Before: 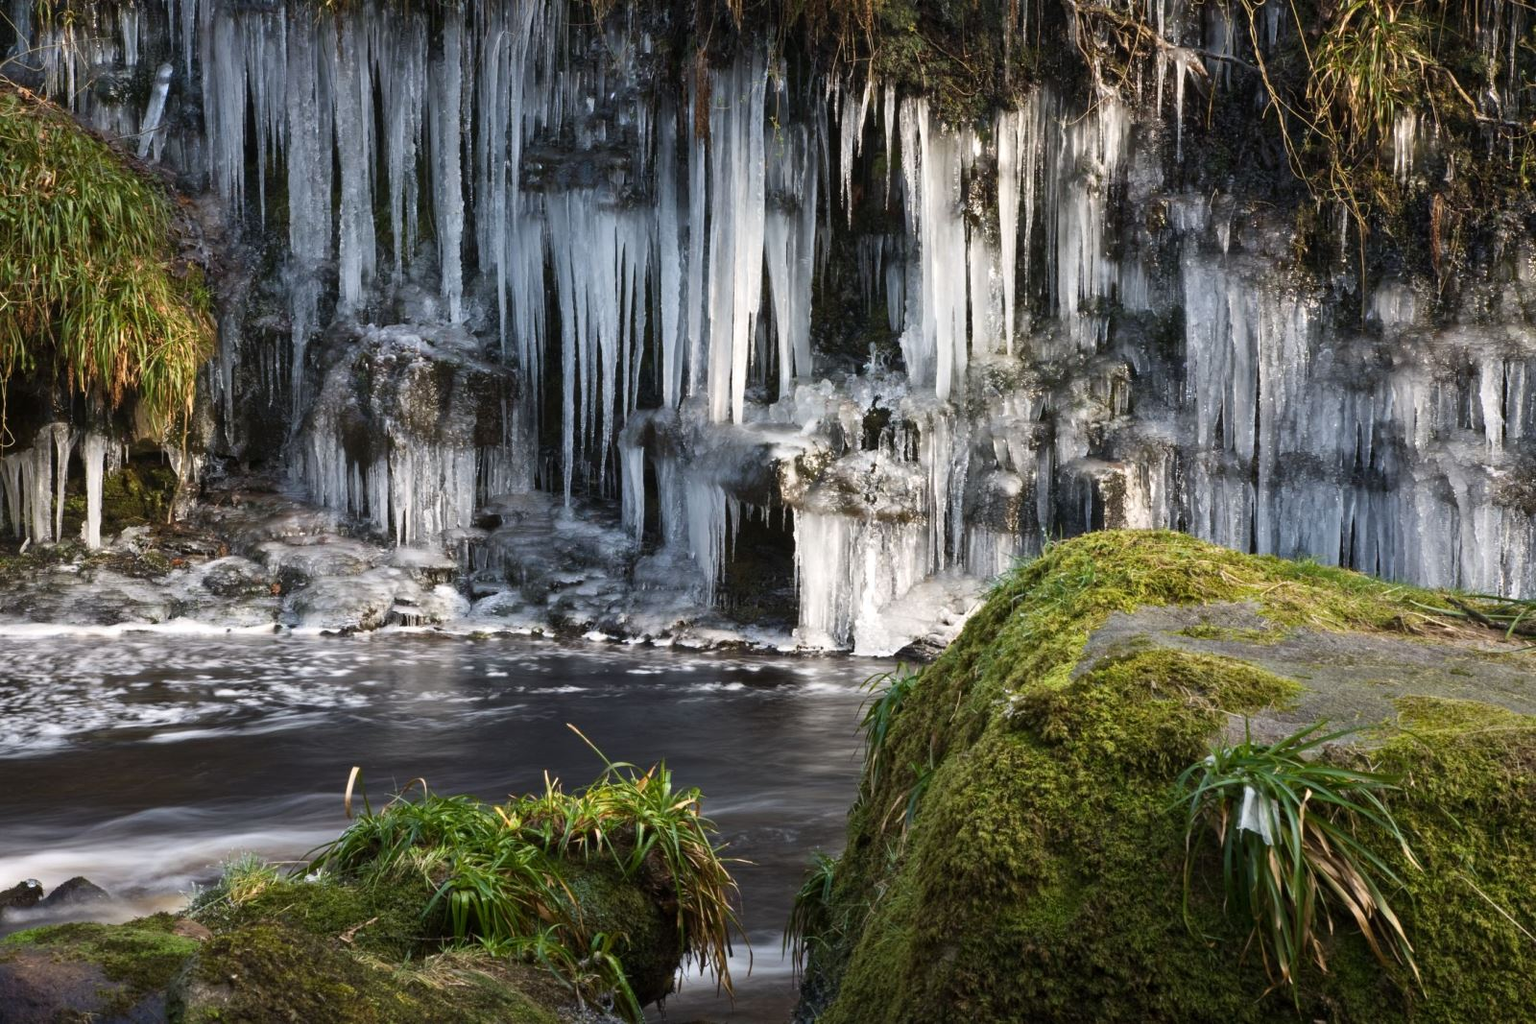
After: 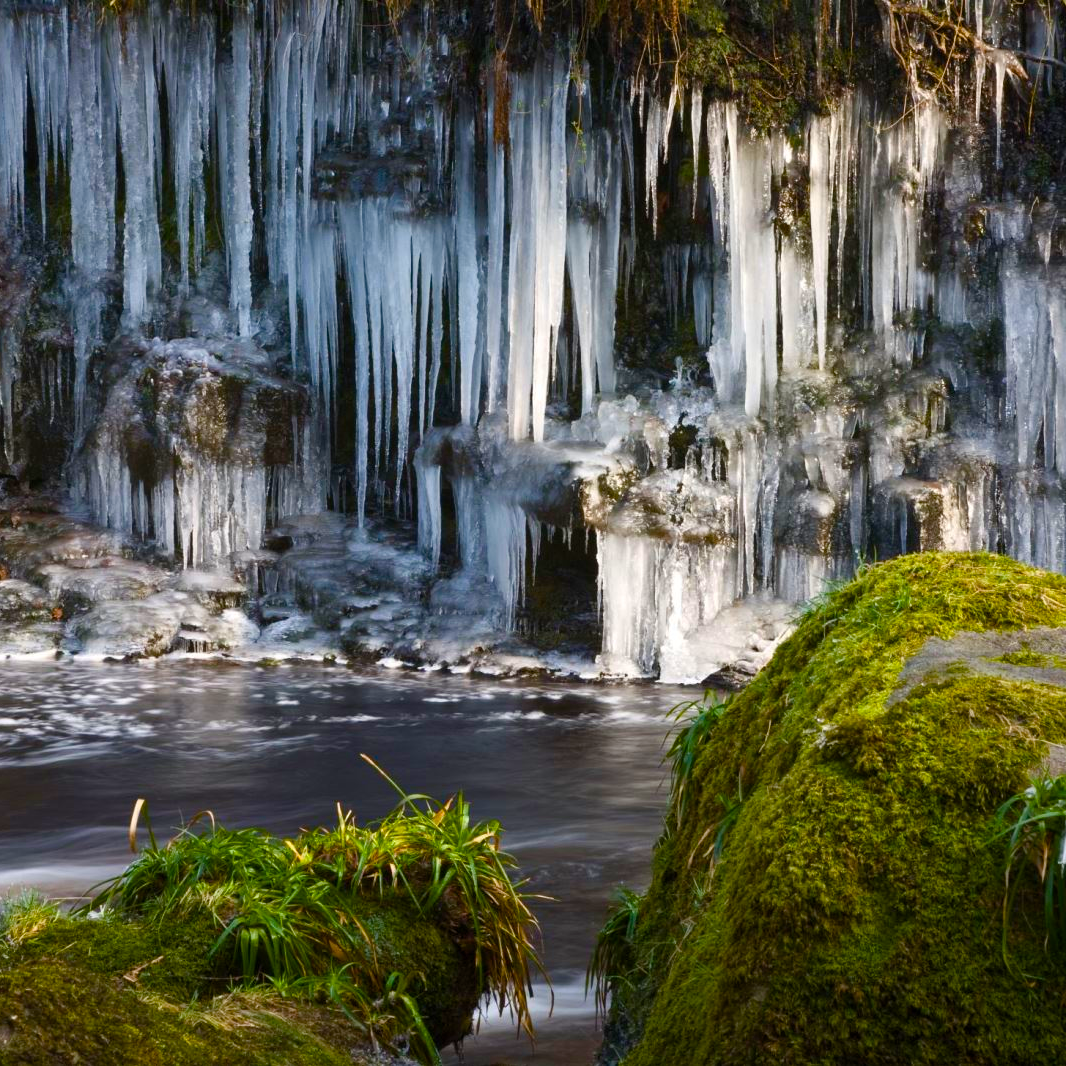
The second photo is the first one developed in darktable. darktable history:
color balance rgb: perceptual saturation grading › global saturation 20%, perceptual saturation grading › highlights -25%, perceptual saturation grading › shadows 25%, global vibrance 50%
crop and rotate: left 14.436%, right 18.898%
